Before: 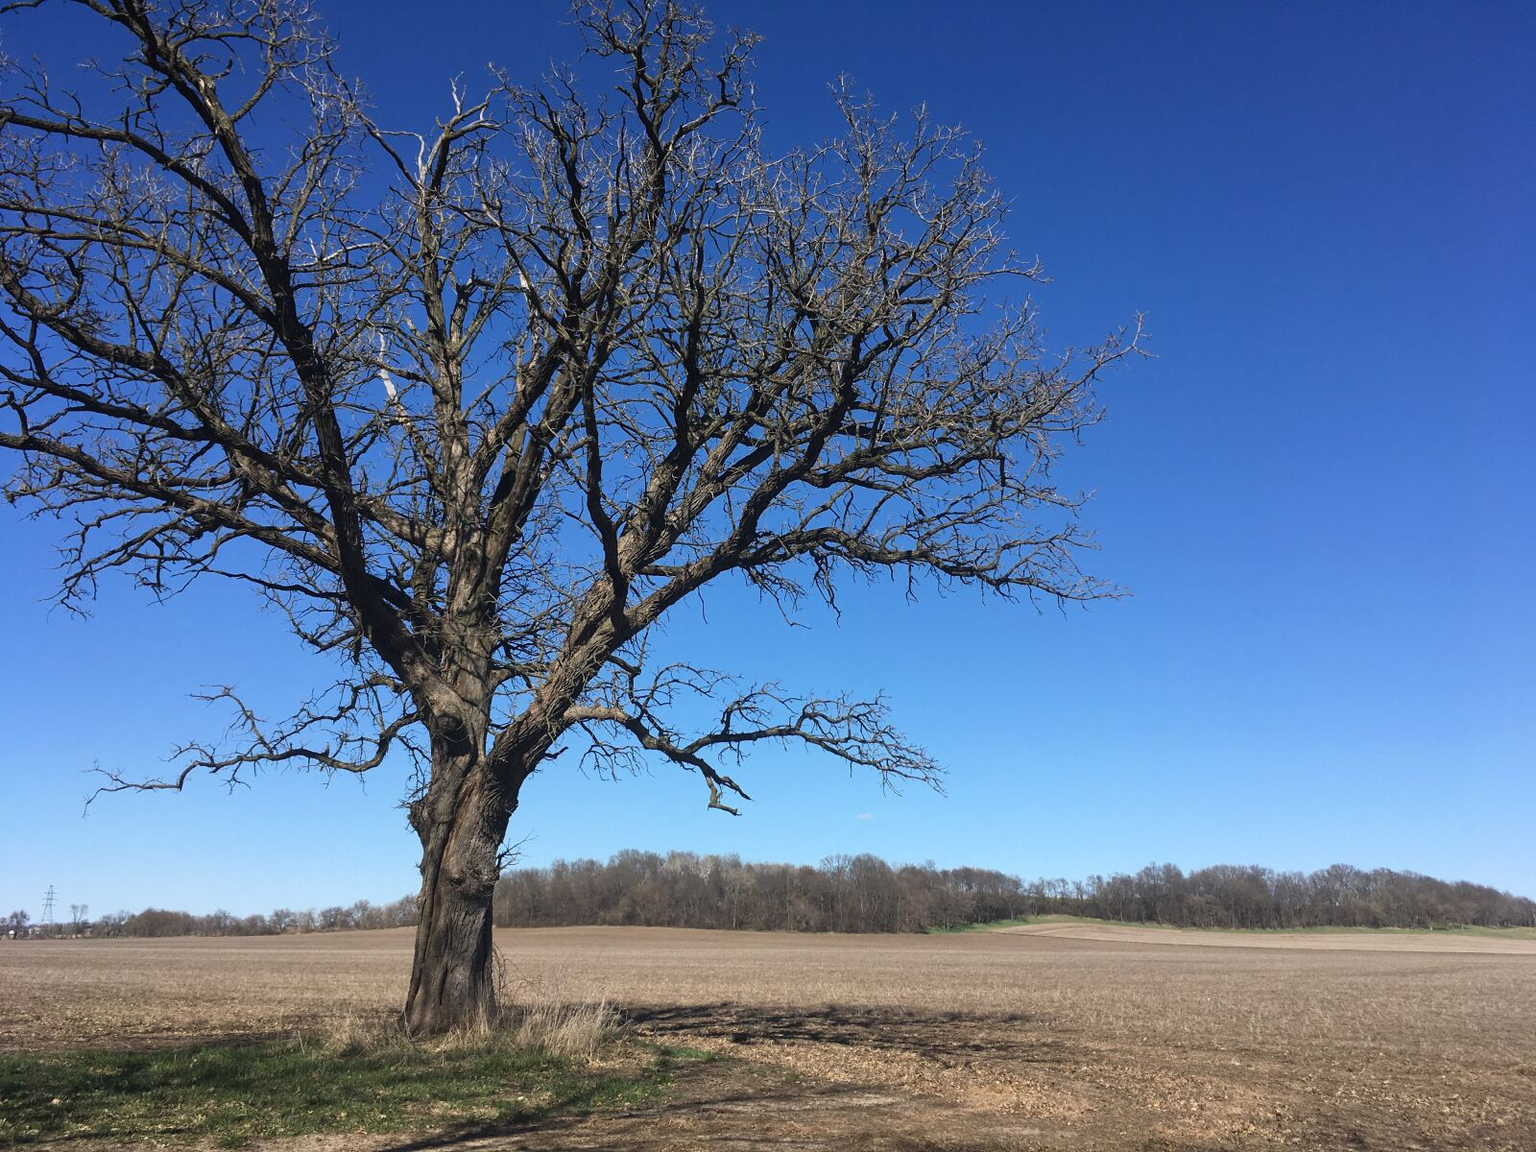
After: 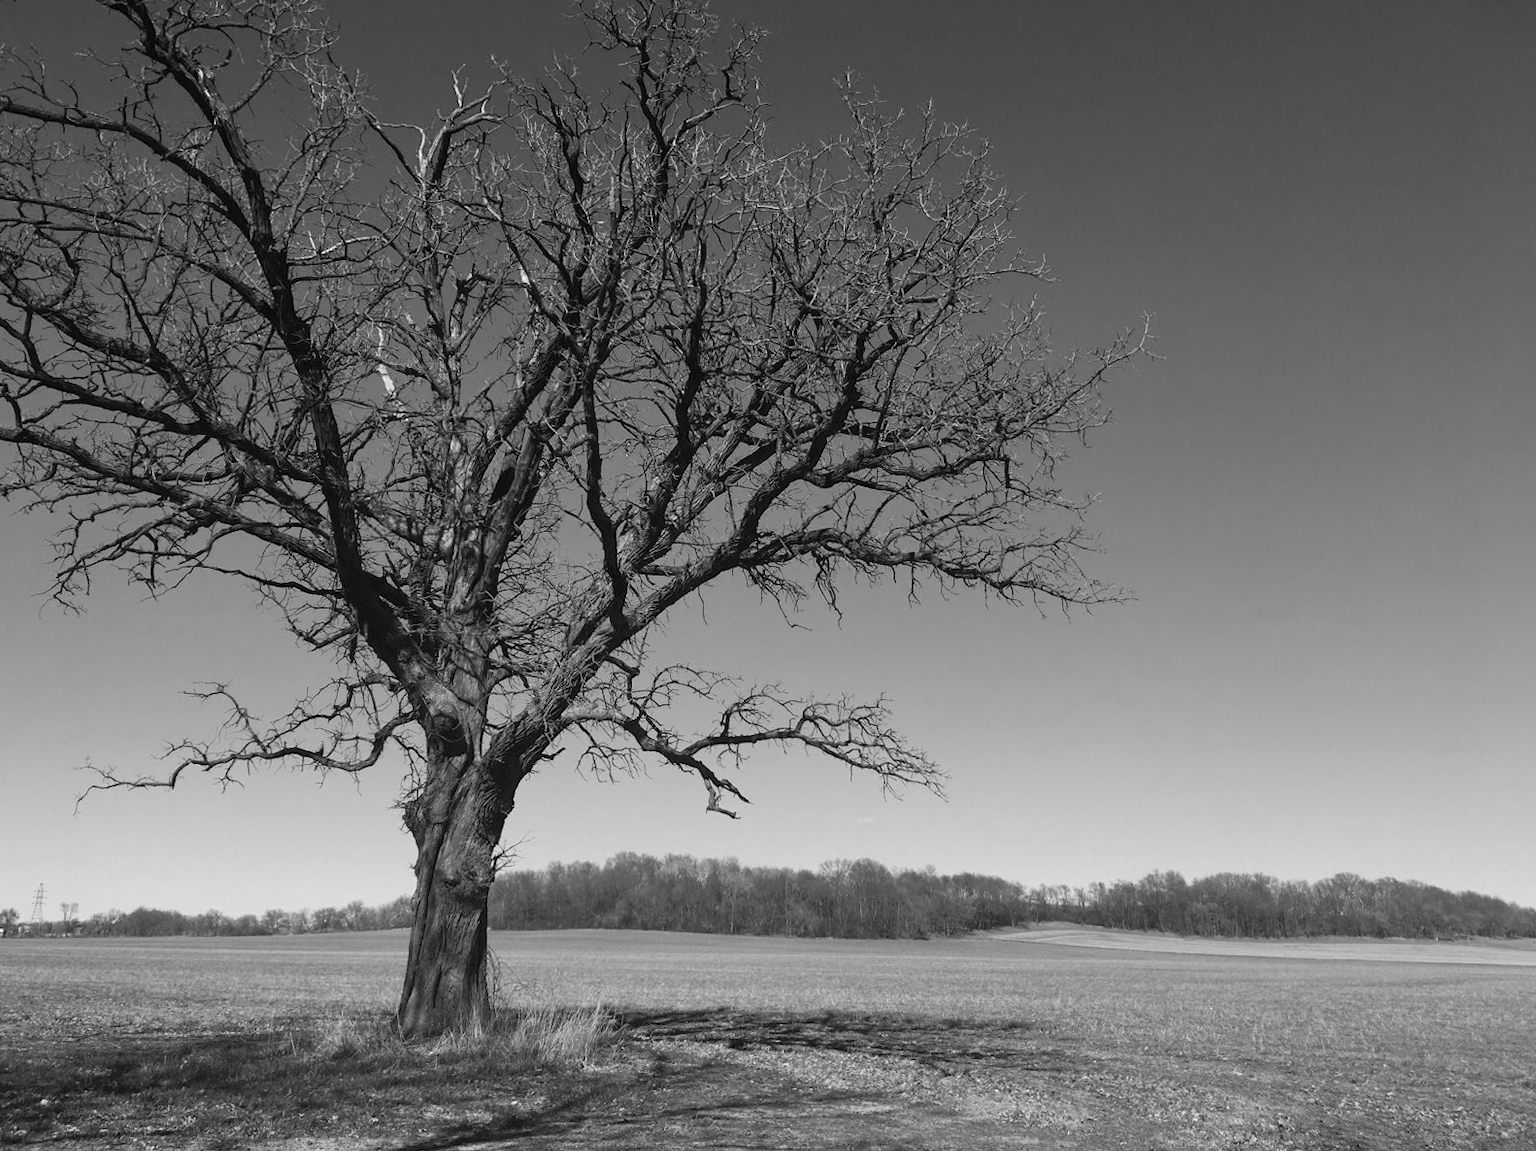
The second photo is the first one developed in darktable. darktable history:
velvia: strength 67.22%, mid-tones bias 0.976
crop and rotate: angle -0.49°
contrast brightness saturation: saturation -0.992
